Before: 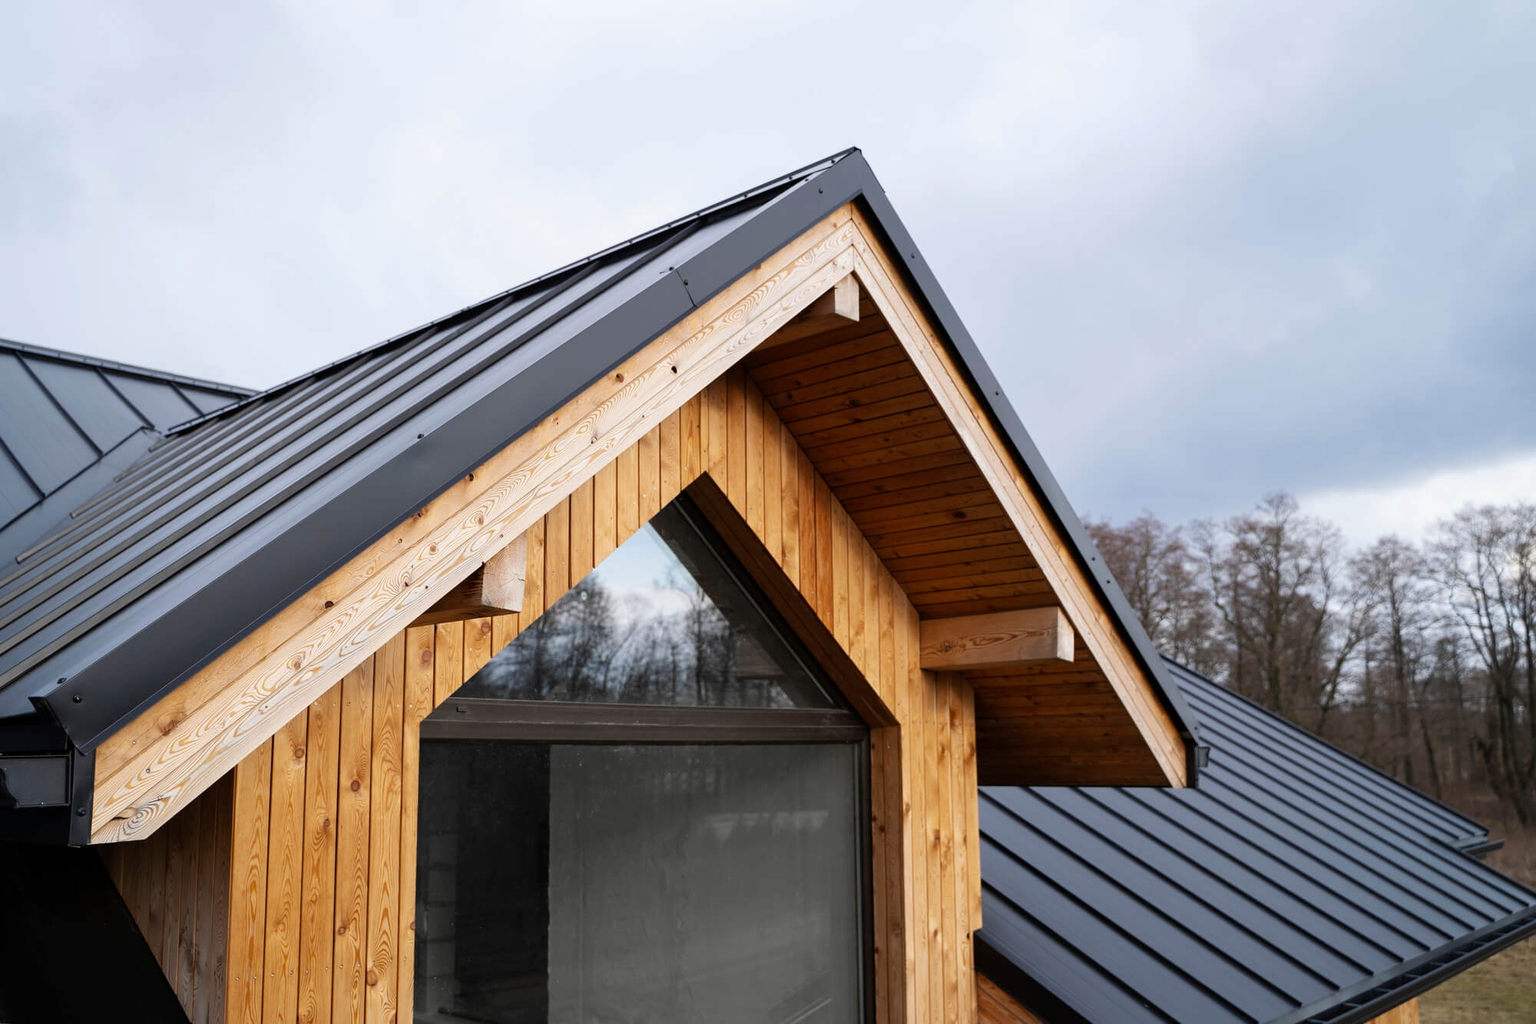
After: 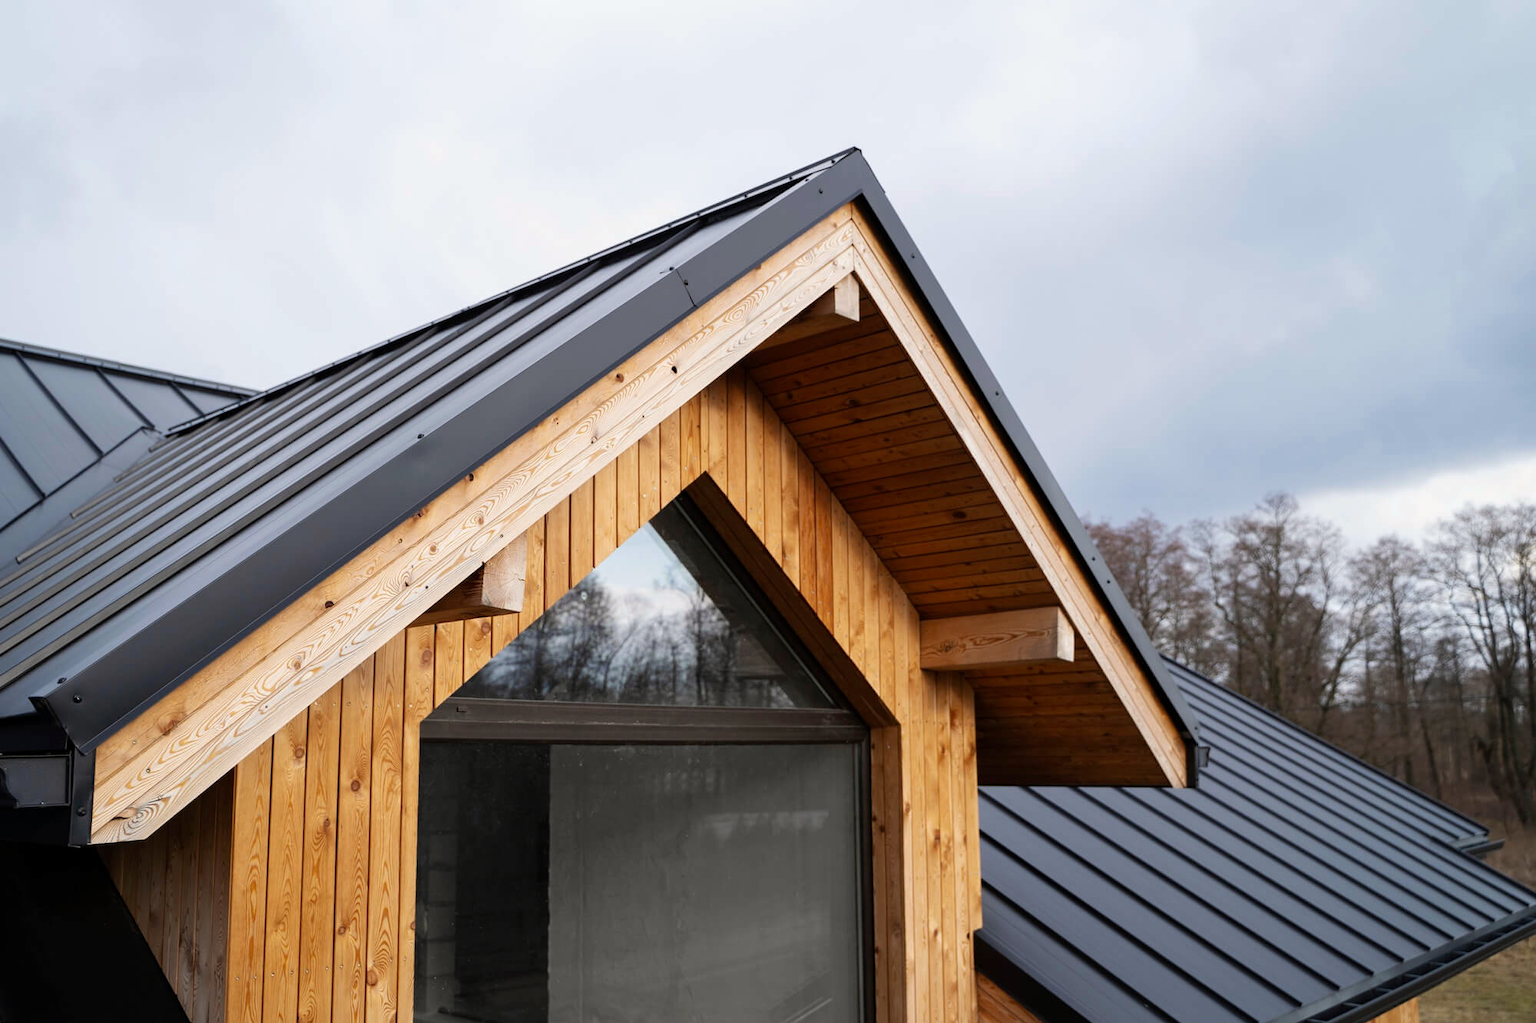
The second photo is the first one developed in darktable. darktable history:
color calibration: gray › normalize channels true, x 0.342, y 0.356, temperature 5134.36 K, gamut compression 0.018
